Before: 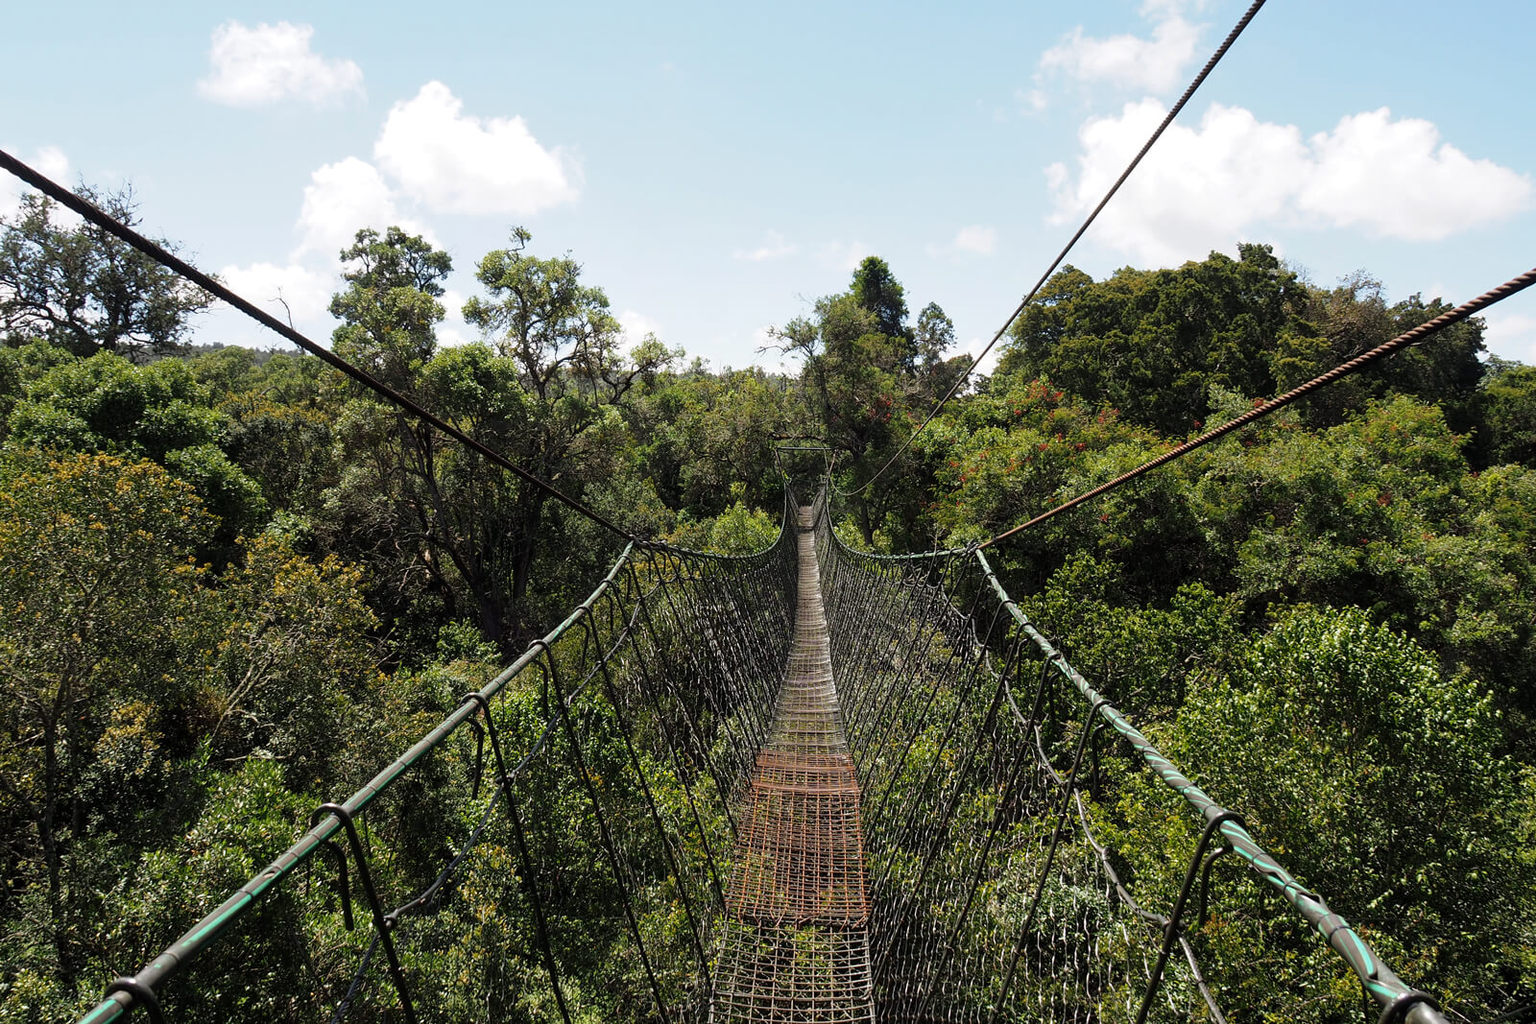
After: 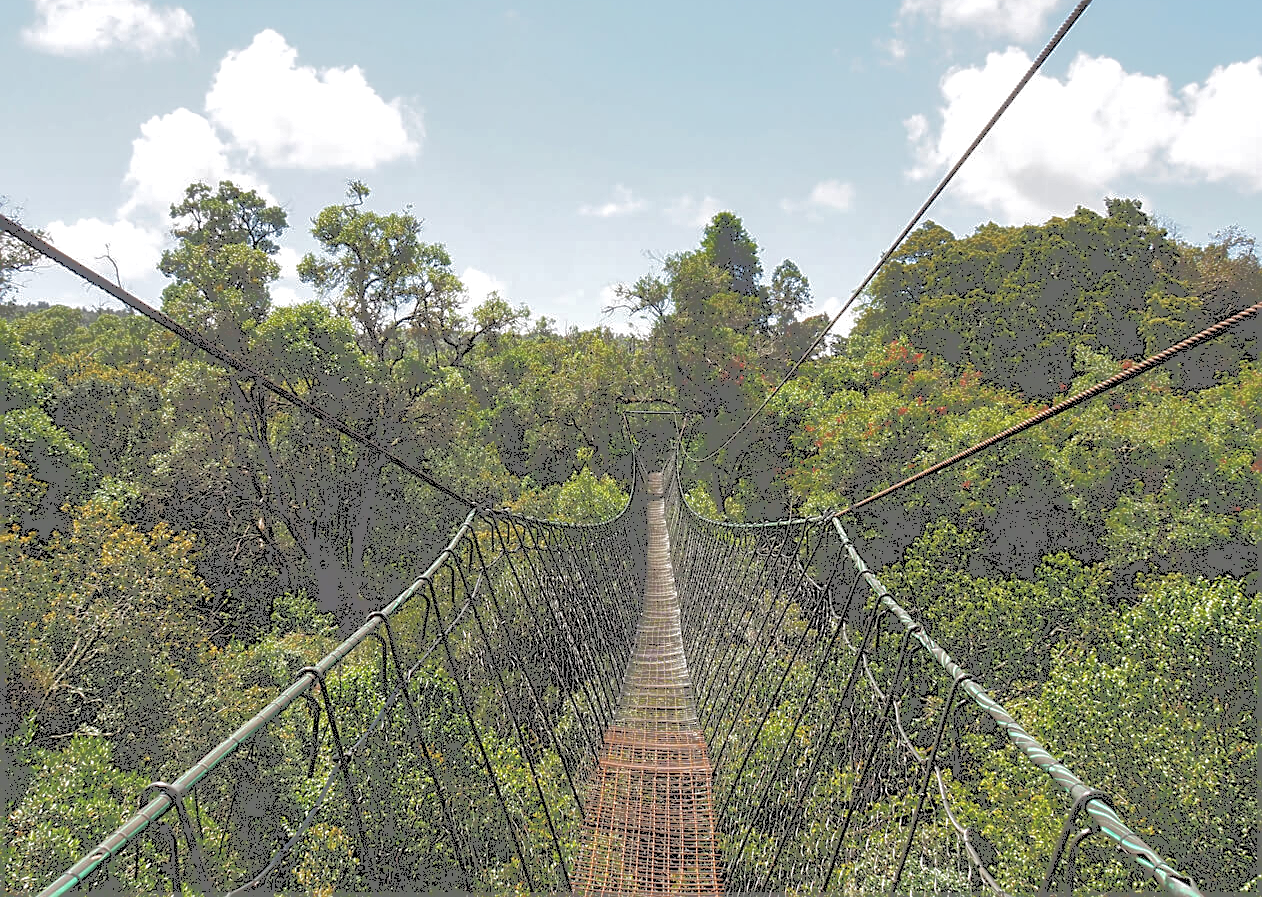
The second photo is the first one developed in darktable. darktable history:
crop: left 11.535%, top 5.236%, right 9.583%, bottom 10.612%
local contrast: detail 150%
sharpen: on, module defaults
tone curve: curves: ch0 [(0, 0) (0.003, 0.464) (0.011, 0.464) (0.025, 0.464) (0.044, 0.464) (0.069, 0.464) (0.1, 0.463) (0.136, 0.463) (0.177, 0.464) (0.224, 0.469) (0.277, 0.482) (0.335, 0.501) (0.399, 0.53) (0.468, 0.567) (0.543, 0.61) (0.623, 0.663) (0.709, 0.718) (0.801, 0.779) (0.898, 0.842) (1, 1)], color space Lab, independent channels, preserve colors none
